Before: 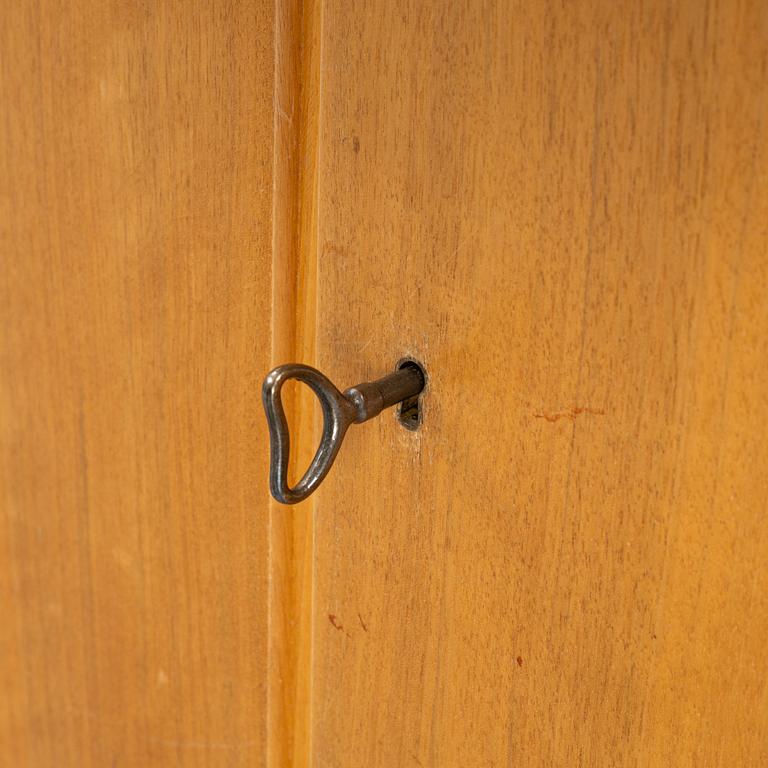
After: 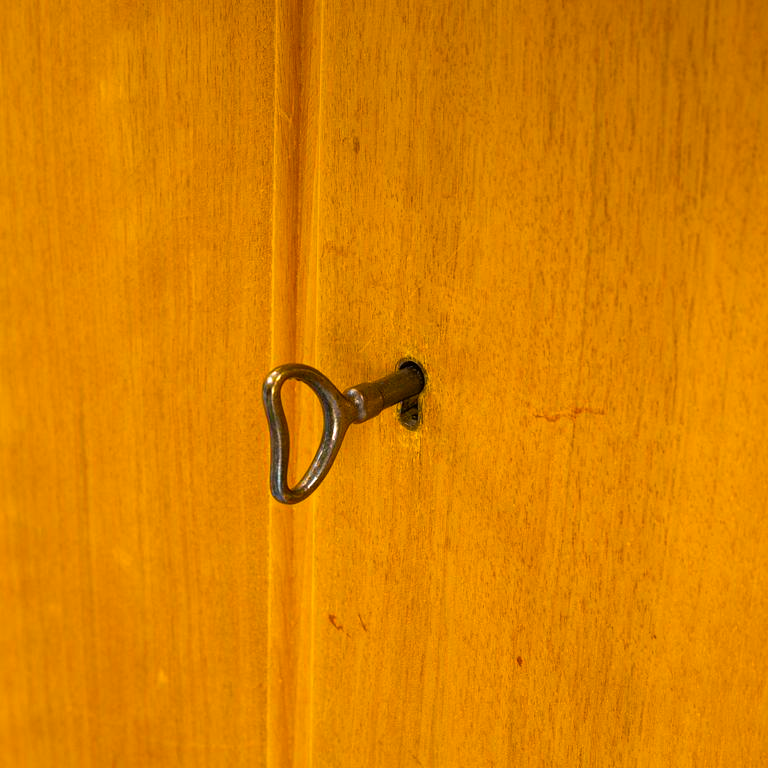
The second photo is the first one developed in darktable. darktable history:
color balance rgb: shadows lift › hue 84.79°, highlights gain › luminance 17.406%, linear chroma grading › highlights 99.513%, linear chroma grading › global chroma 23.29%, perceptual saturation grading › global saturation 25.605%
